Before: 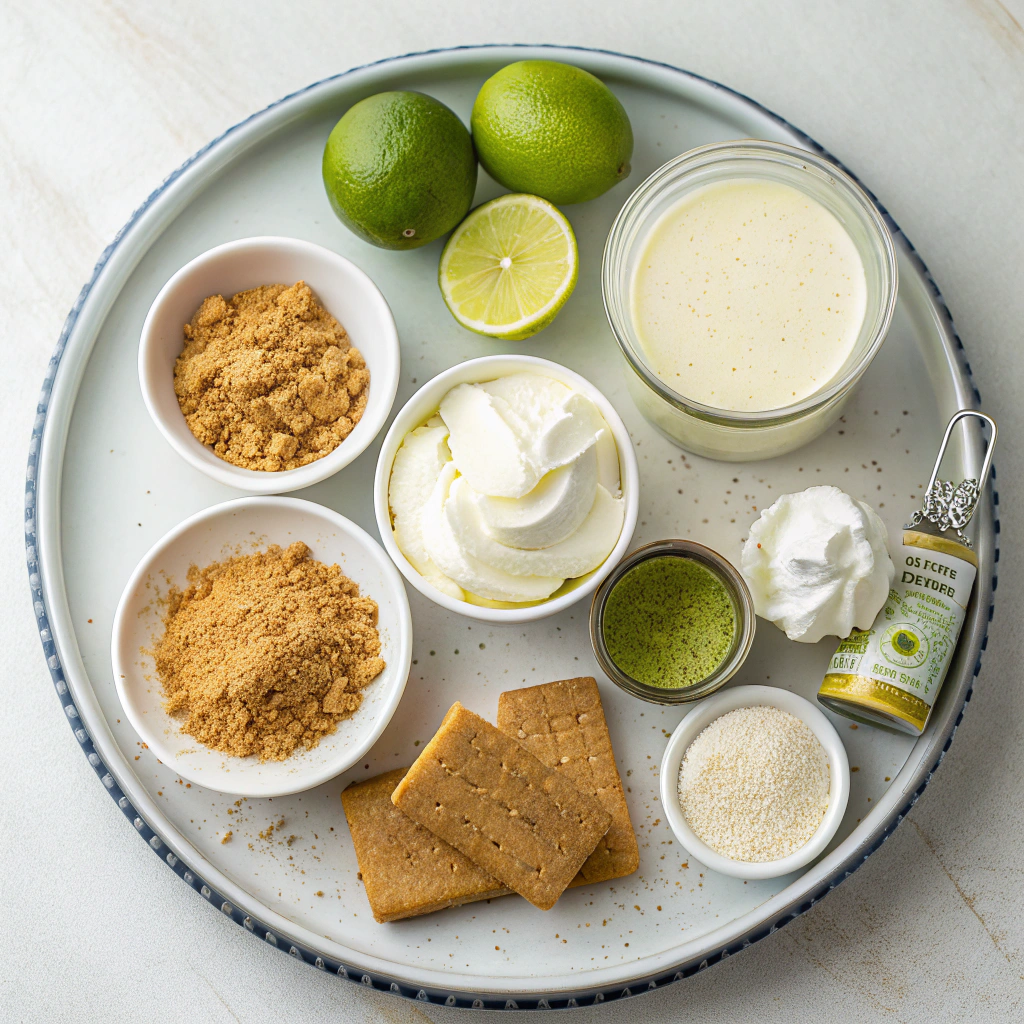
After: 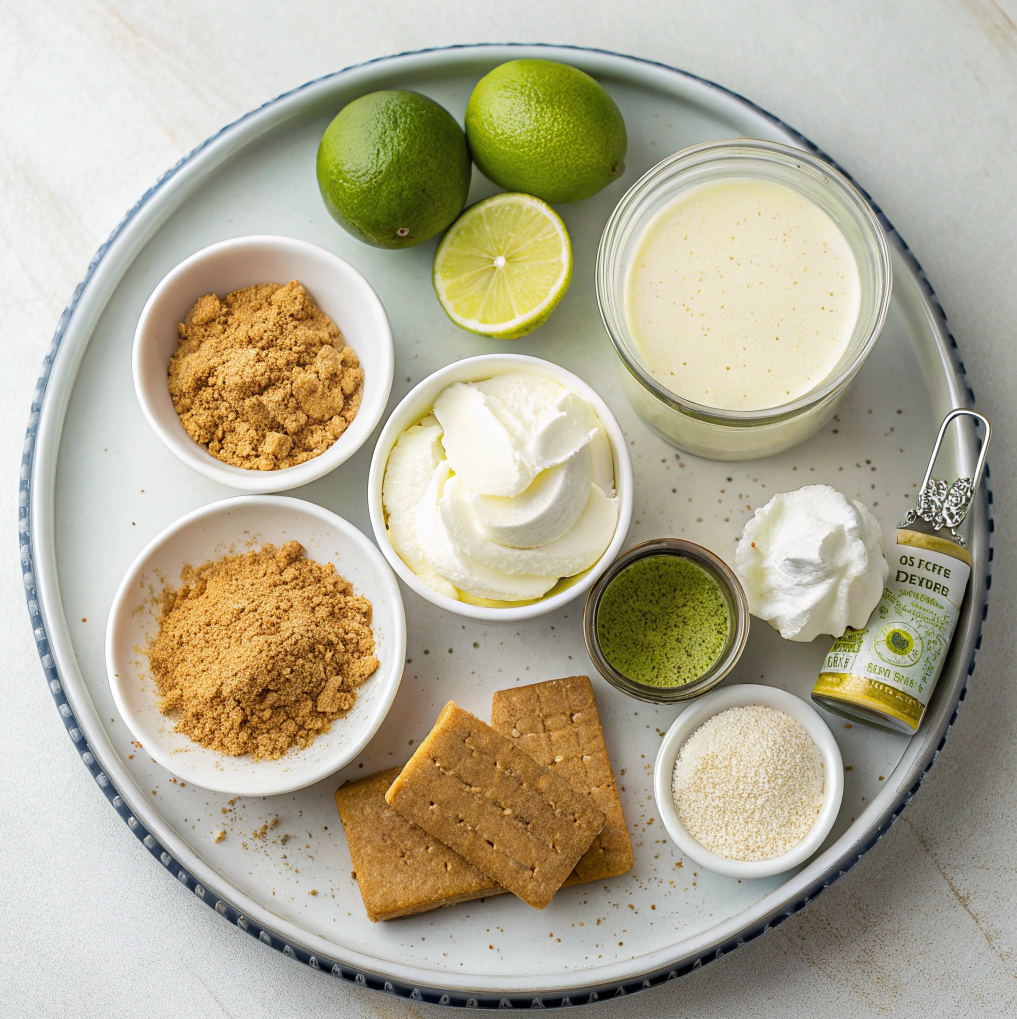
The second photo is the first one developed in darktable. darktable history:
levels: mode automatic, black 0.023%, white 99.97%, levels [0.062, 0.494, 0.925]
crop and rotate: left 0.614%, top 0.179%, bottom 0.309%
